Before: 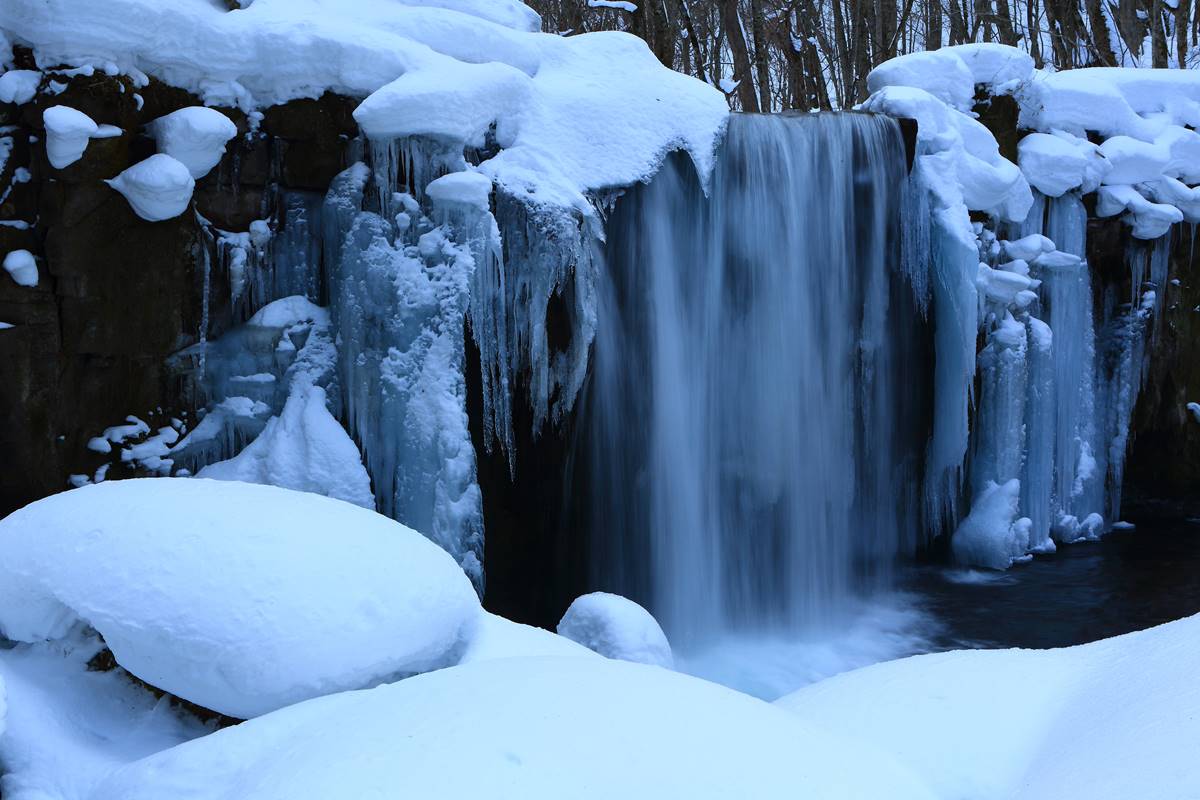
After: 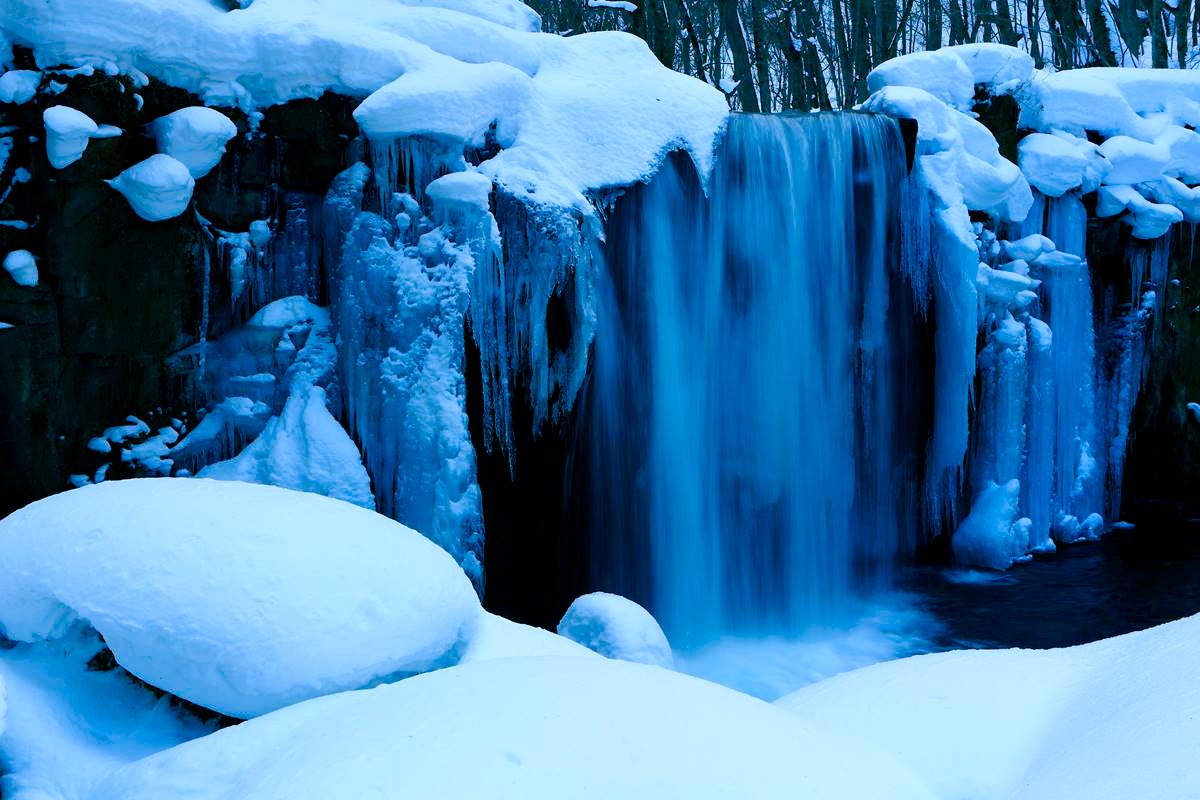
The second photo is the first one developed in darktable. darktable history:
color zones: curves: ch1 [(0.263, 0.53) (0.376, 0.287) (0.487, 0.512) (0.748, 0.547) (1, 0.513)]; ch2 [(0.262, 0.45) (0.751, 0.477)], mix 31.98%
color balance rgb: shadows lift › luminance -28.76%, shadows lift › chroma 10%, shadows lift › hue 230°, power › chroma 0.5%, power › hue 215°, highlights gain › luminance 7.14%, highlights gain › chroma 1%, highlights gain › hue 50°, global offset › luminance -0.29%, global offset › hue 260°, perceptual saturation grading › global saturation 20%, perceptual saturation grading › highlights -13.92%, perceptual saturation grading › shadows 50%
